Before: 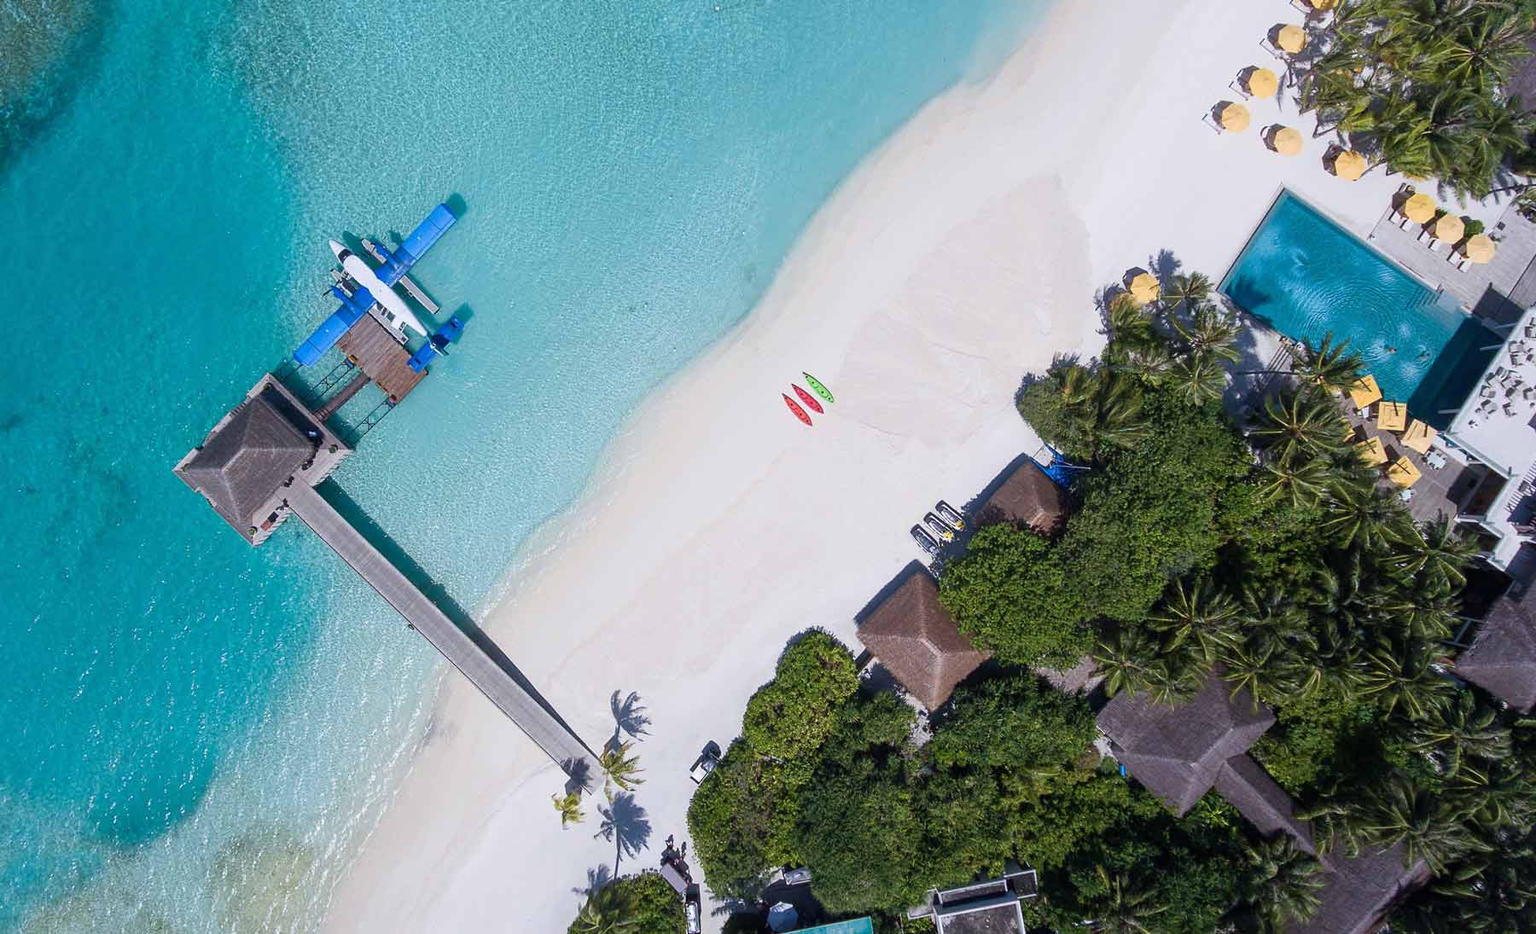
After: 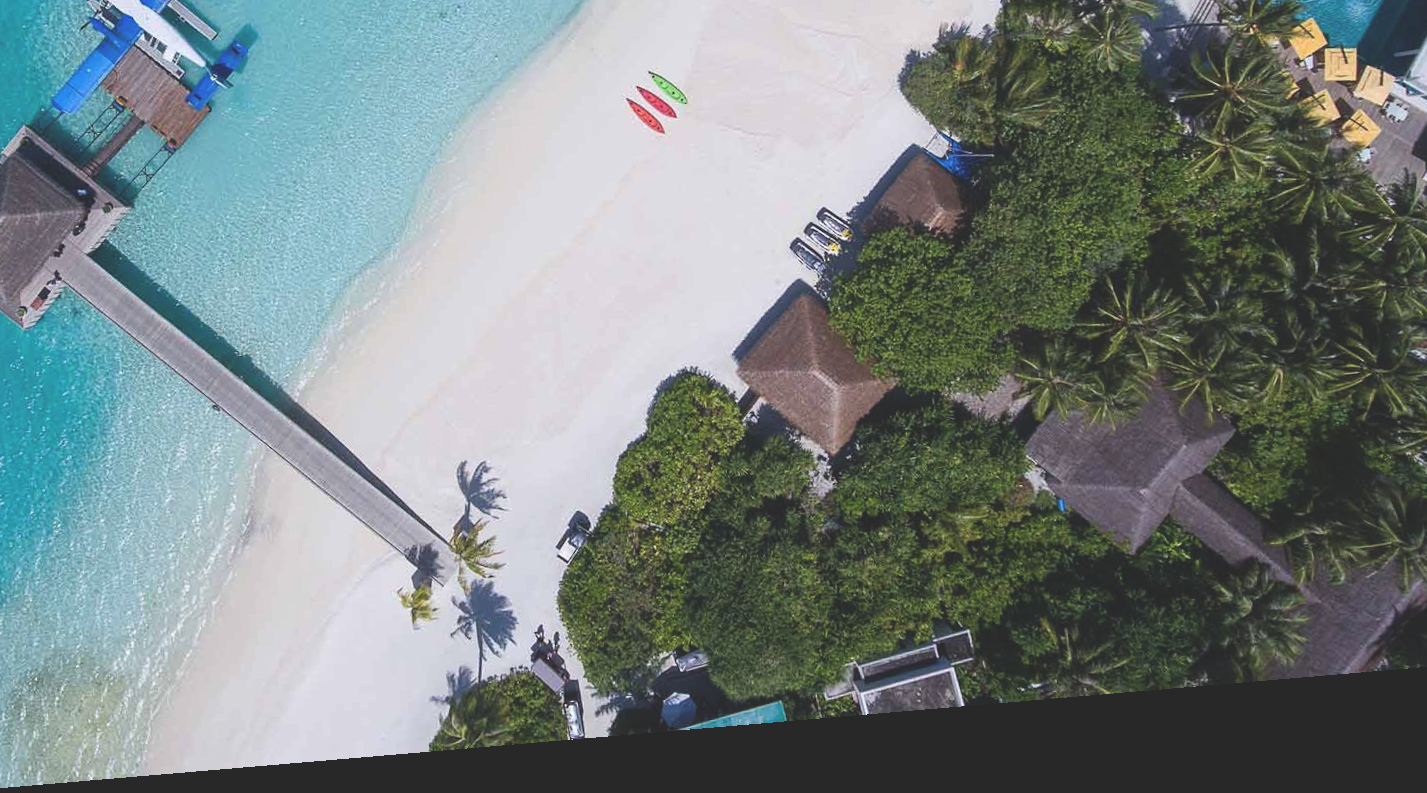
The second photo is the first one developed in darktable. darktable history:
crop and rotate: left 17.299%, top 35.115%, right 7.015%, bottom 1.024%
rotate and perspective: rotation -4.86°, automatic cropping off
exposure: black level correction -0.023, exposure -0.039 EV, compensate highlight preservation false
